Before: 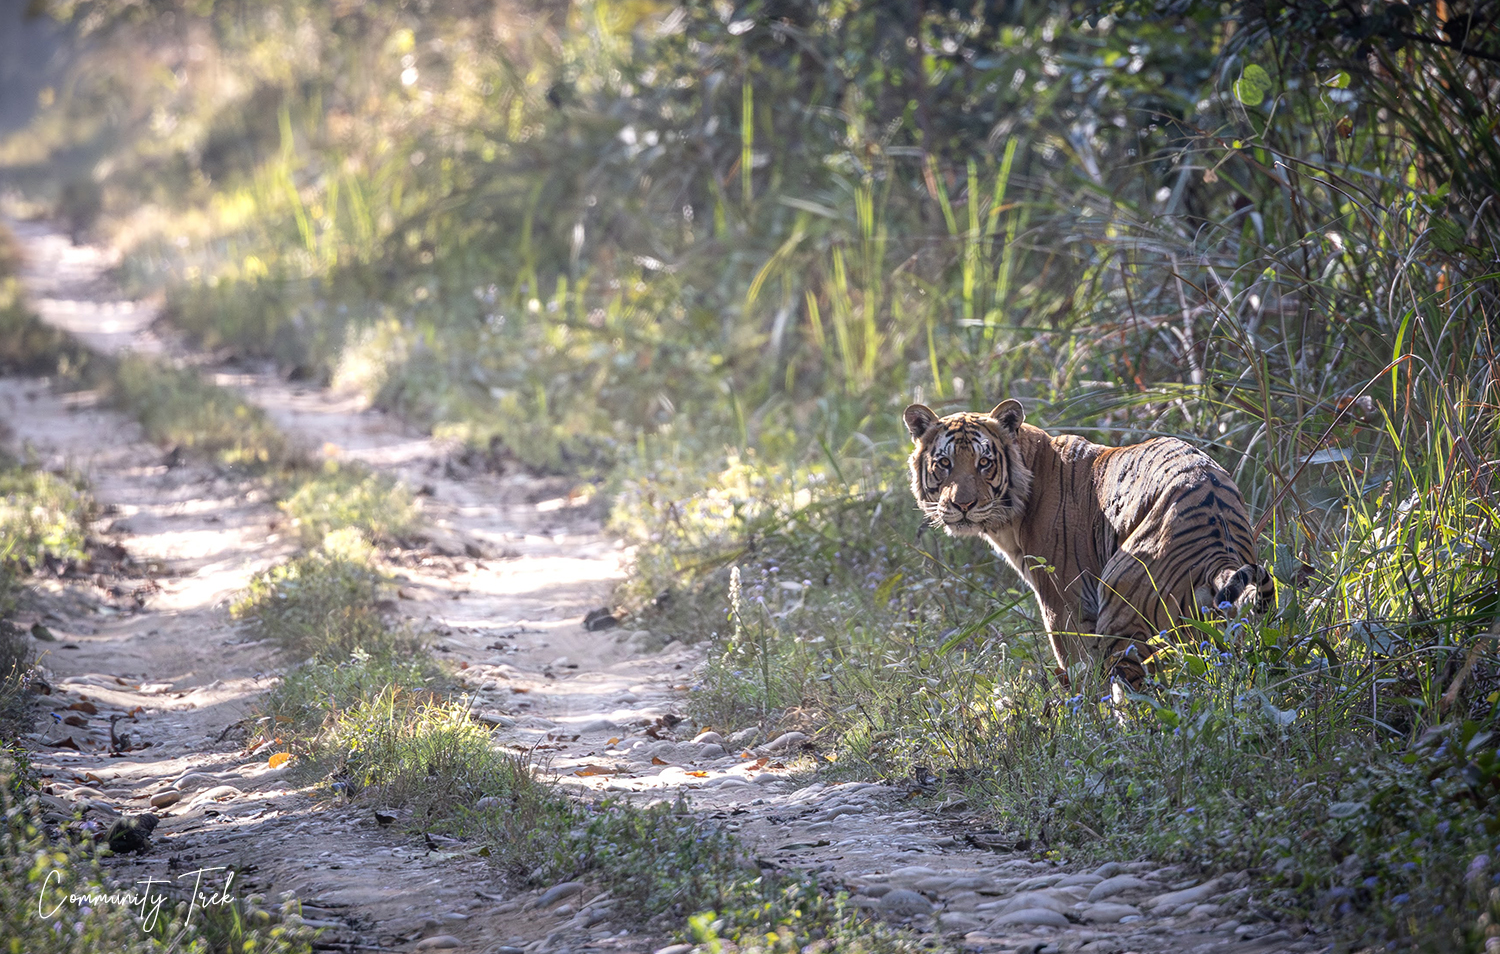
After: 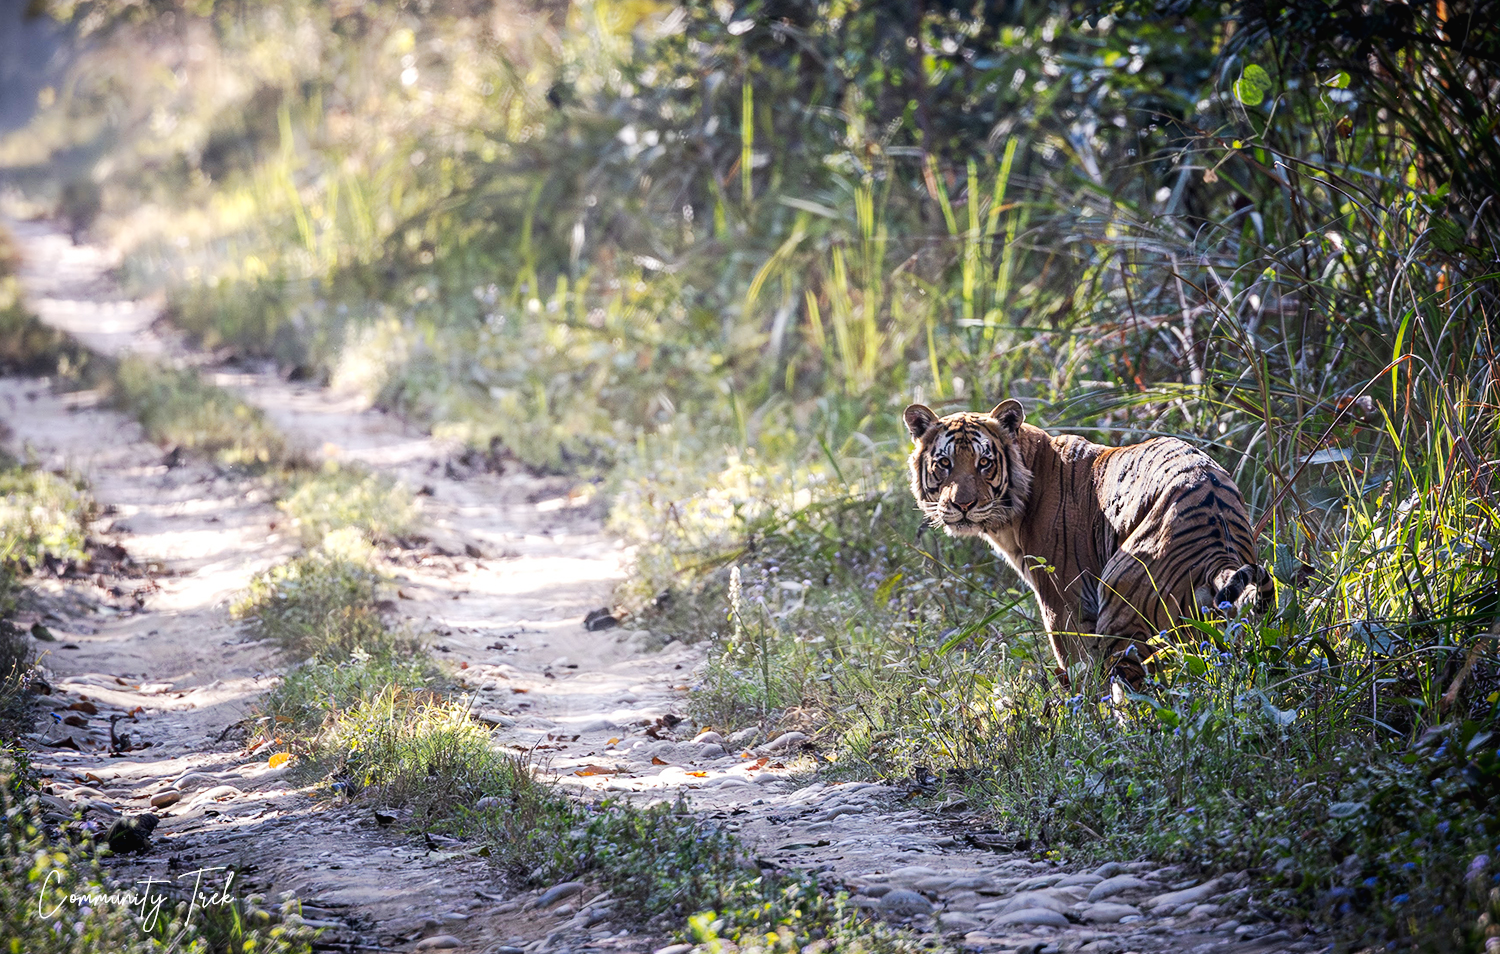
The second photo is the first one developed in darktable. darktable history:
tone curve: curves: ch0 [(0, 0) (0.003, 0.016) (0.011, 0.016) (0.025, 0.016) (0.044, 0.016) (0.069, 0.016) (0.1, 0.026) (0.136, 0.047) (0.177, 0.088) (0.224, 0.14) (0.277, 0.2) (0.335, 0.276) (0.399, 0.37) (0.468, 0.47) (0.543, 0.583) (0.623, 0.698) (0.709, 0.779) (0.801, 0.858) (0.898, 0.929) (1, 1)], preserve colors none
